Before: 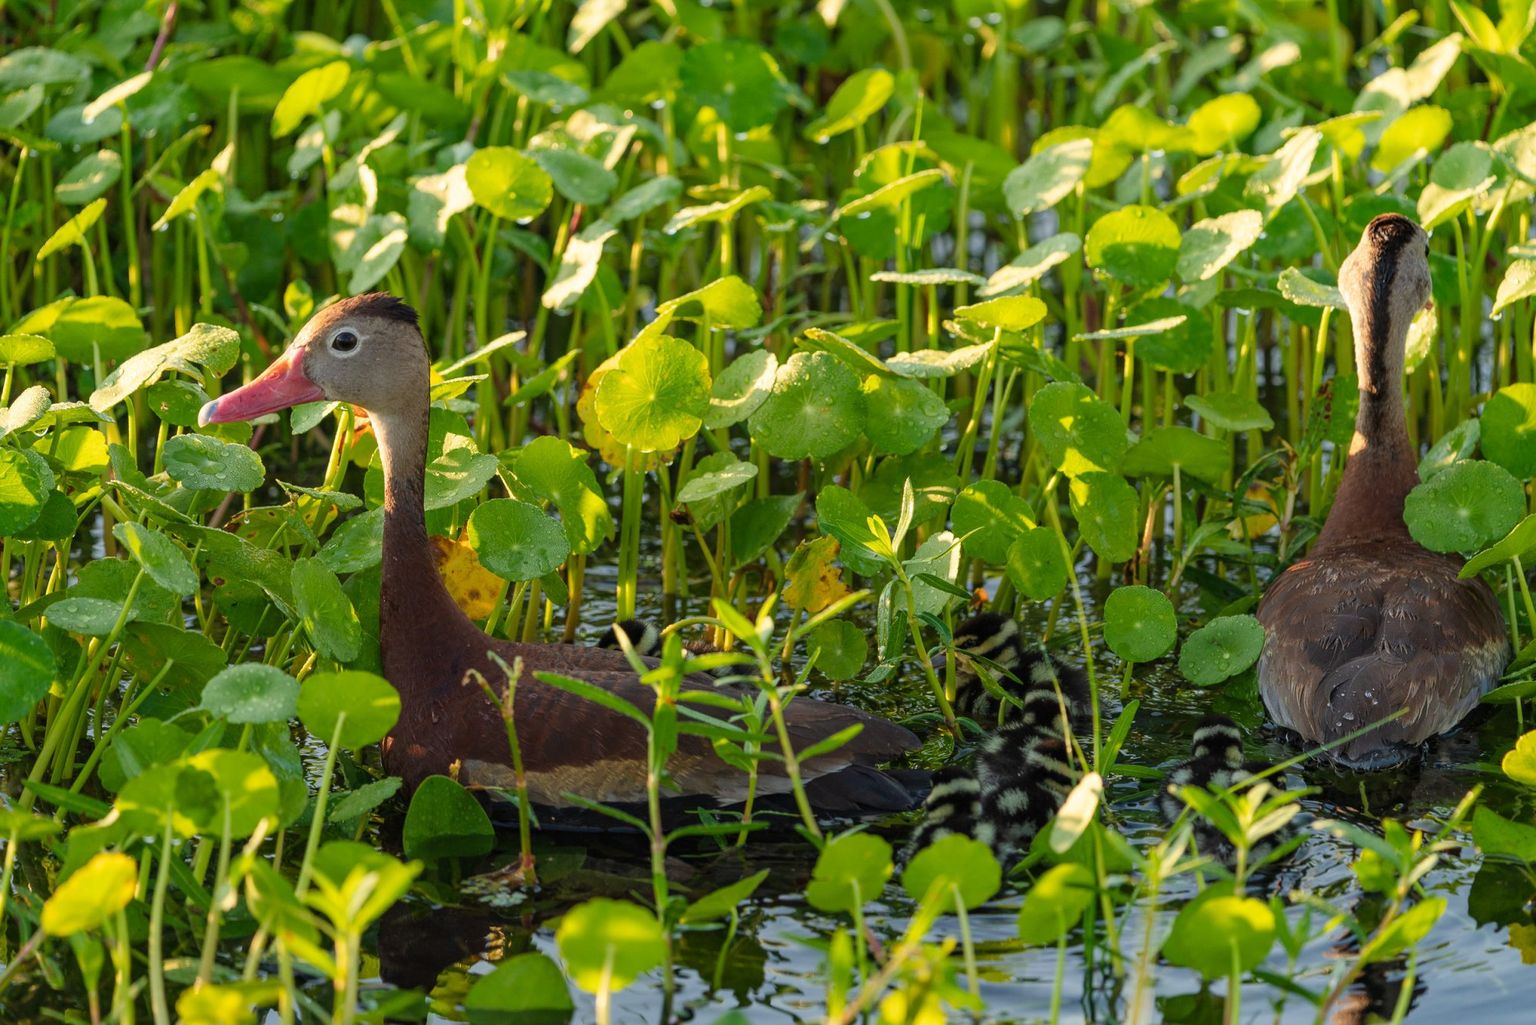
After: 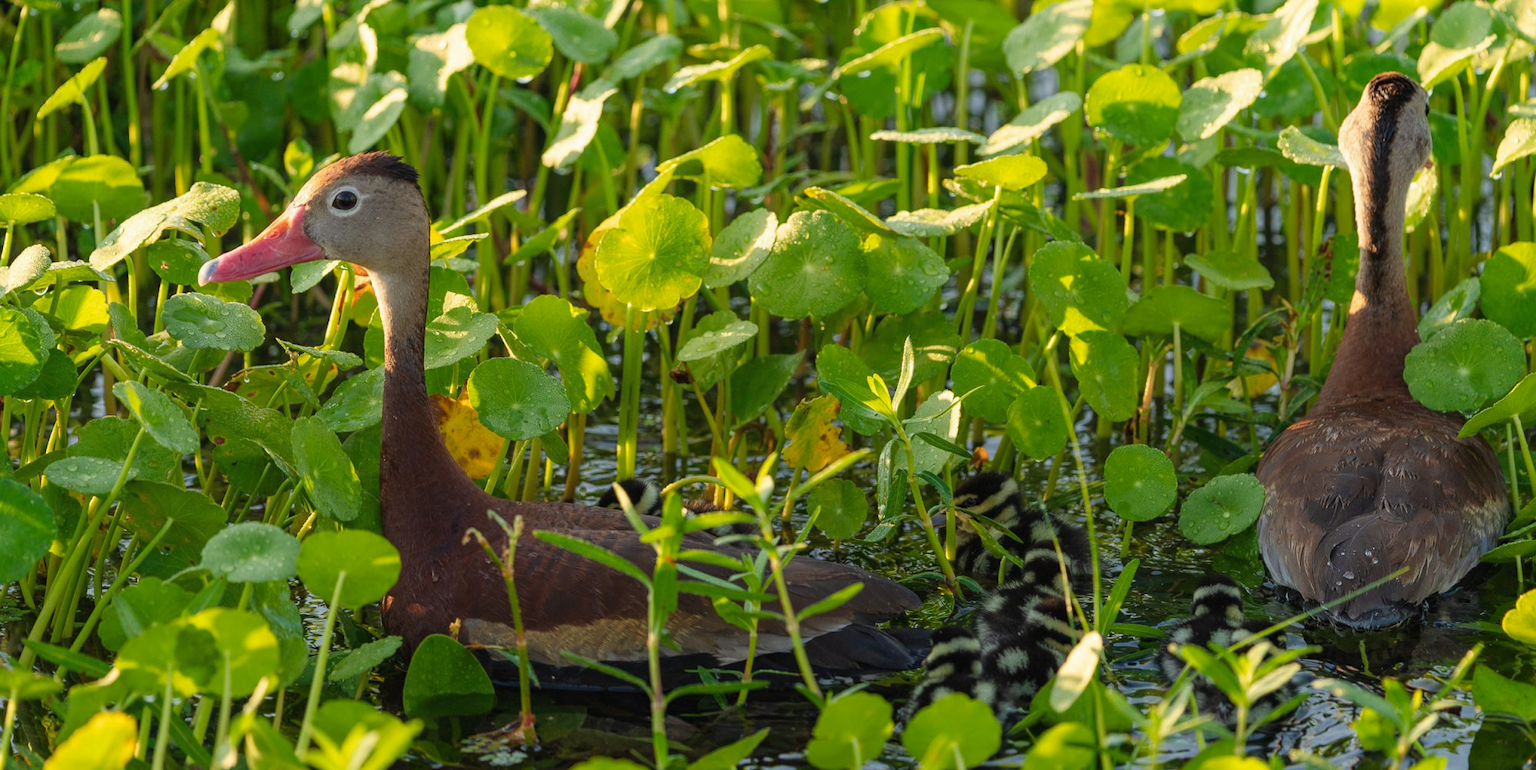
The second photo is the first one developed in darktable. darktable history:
local contrast: mode bilateral grid, contrast 99, coarseness 100, detail 92%, midtone range 0.2
crop: top 13.82%, bottom 10.995%
exposure: compensate exposure bias true, compensate highlight preservation false
